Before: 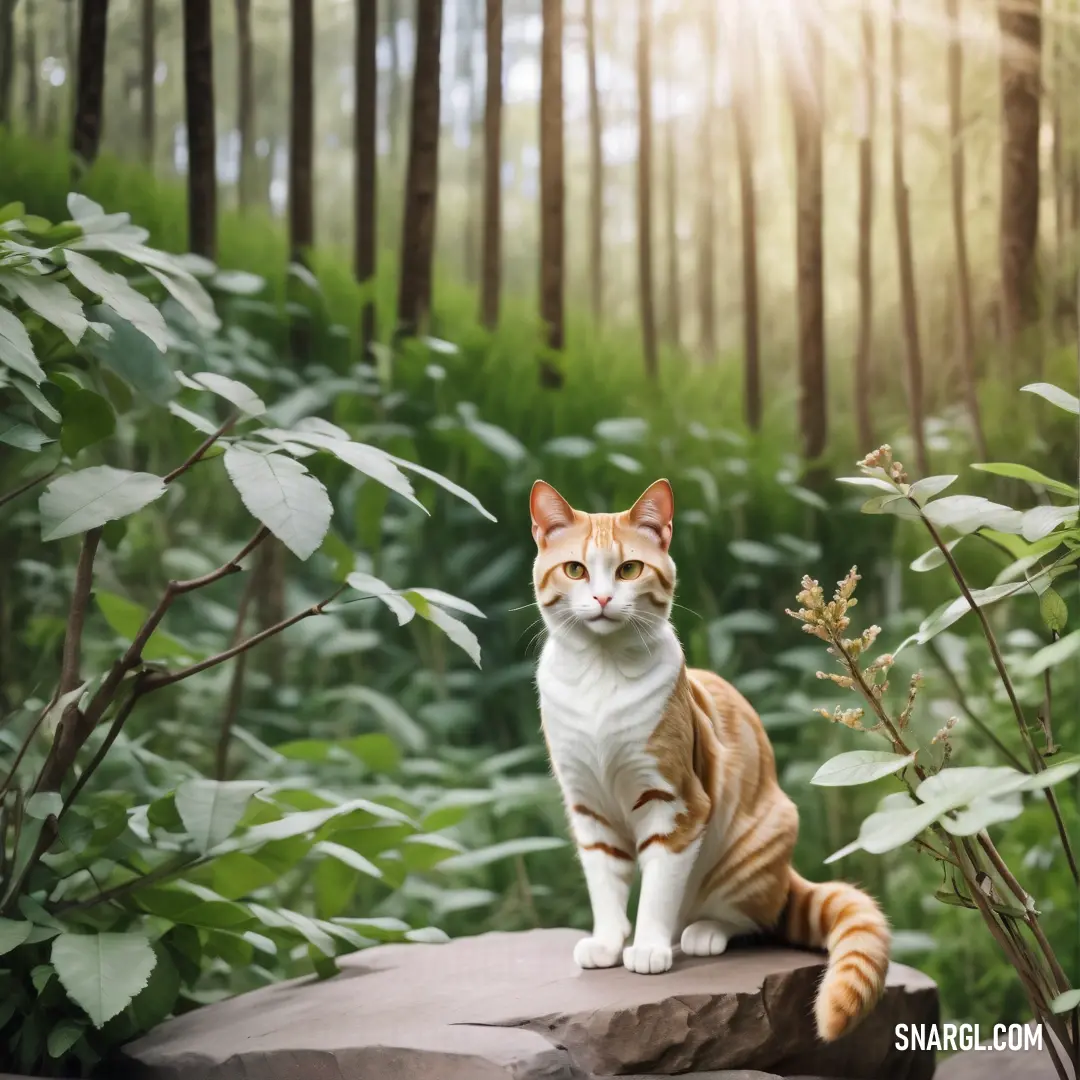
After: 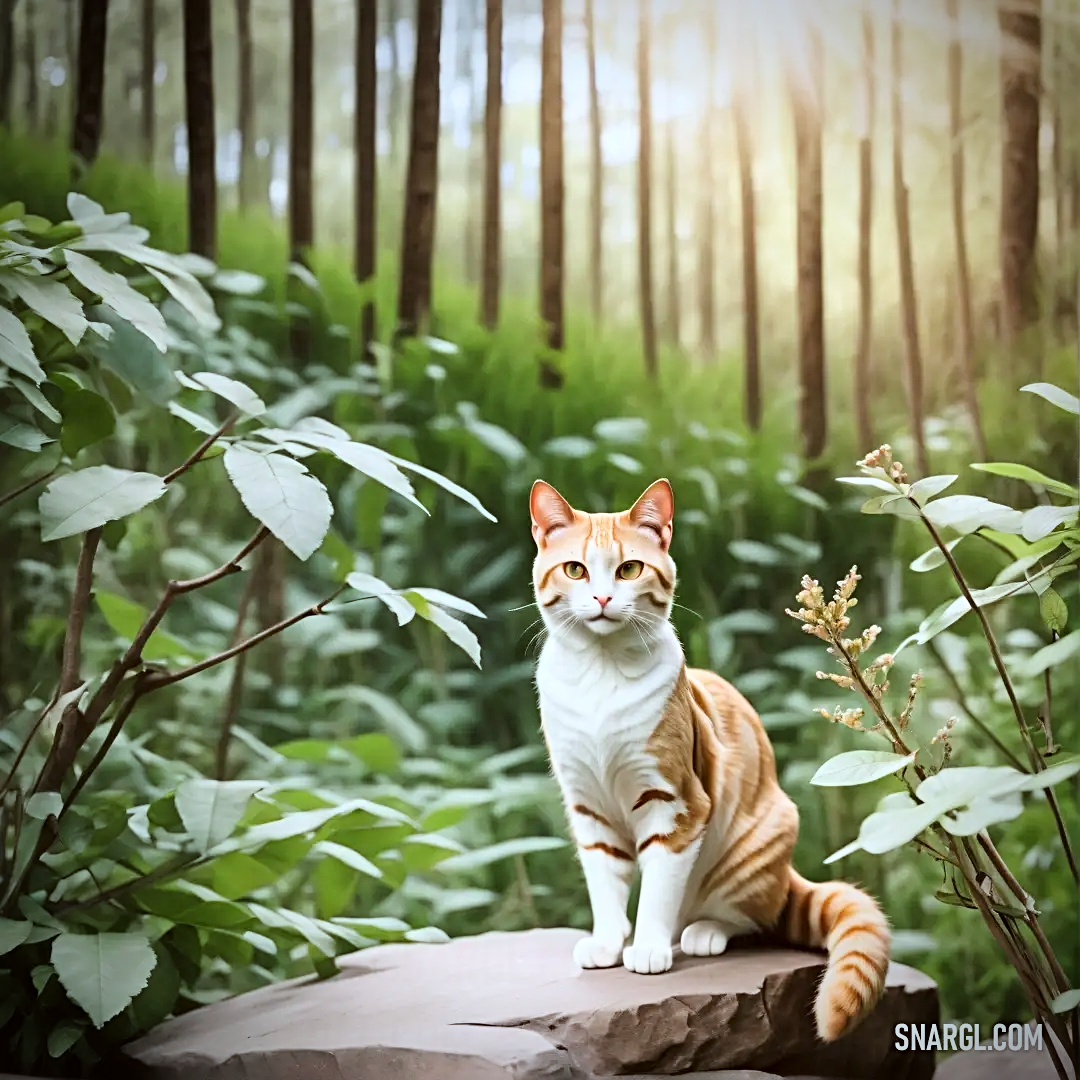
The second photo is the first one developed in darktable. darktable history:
vignetting: brightness -0.631, saturation -0.008
exposure: exposure -0.015 EV, compensate exposure bias true, compensate highlight preservation false
sharpen: radius 3.11
color correction: highlights a* -3.45, highlights b* -6.8, shadows a* 3.07, shadows b* 5.77
tone curve: curves: ch0 [(0, 0) (0.051, 0.047) (0.102, 0.099) (0.258, 0.29) (0.442, 0.527) (0.695, 0.804) (0.88, 0.952) (1, 1)]; ch1 [(0, 0) (0.339, 0.298) (0.402, 0.363) (0.444, 0.415) (0.485, 0.469) (0.494, 0.493) (0.504, 0.501) (0.525, 0.534) (0.555, 0.593) (0.594, 0.648) (1, 1)]; ch2 [(0, 0) (0.48, 0.48) (0.504, 0.5) (0.535, 0.557) (0.581, 0.623) (0.649, 0.683) (0.824, 0.815) (1, 1)], color space Lab, linked channels
